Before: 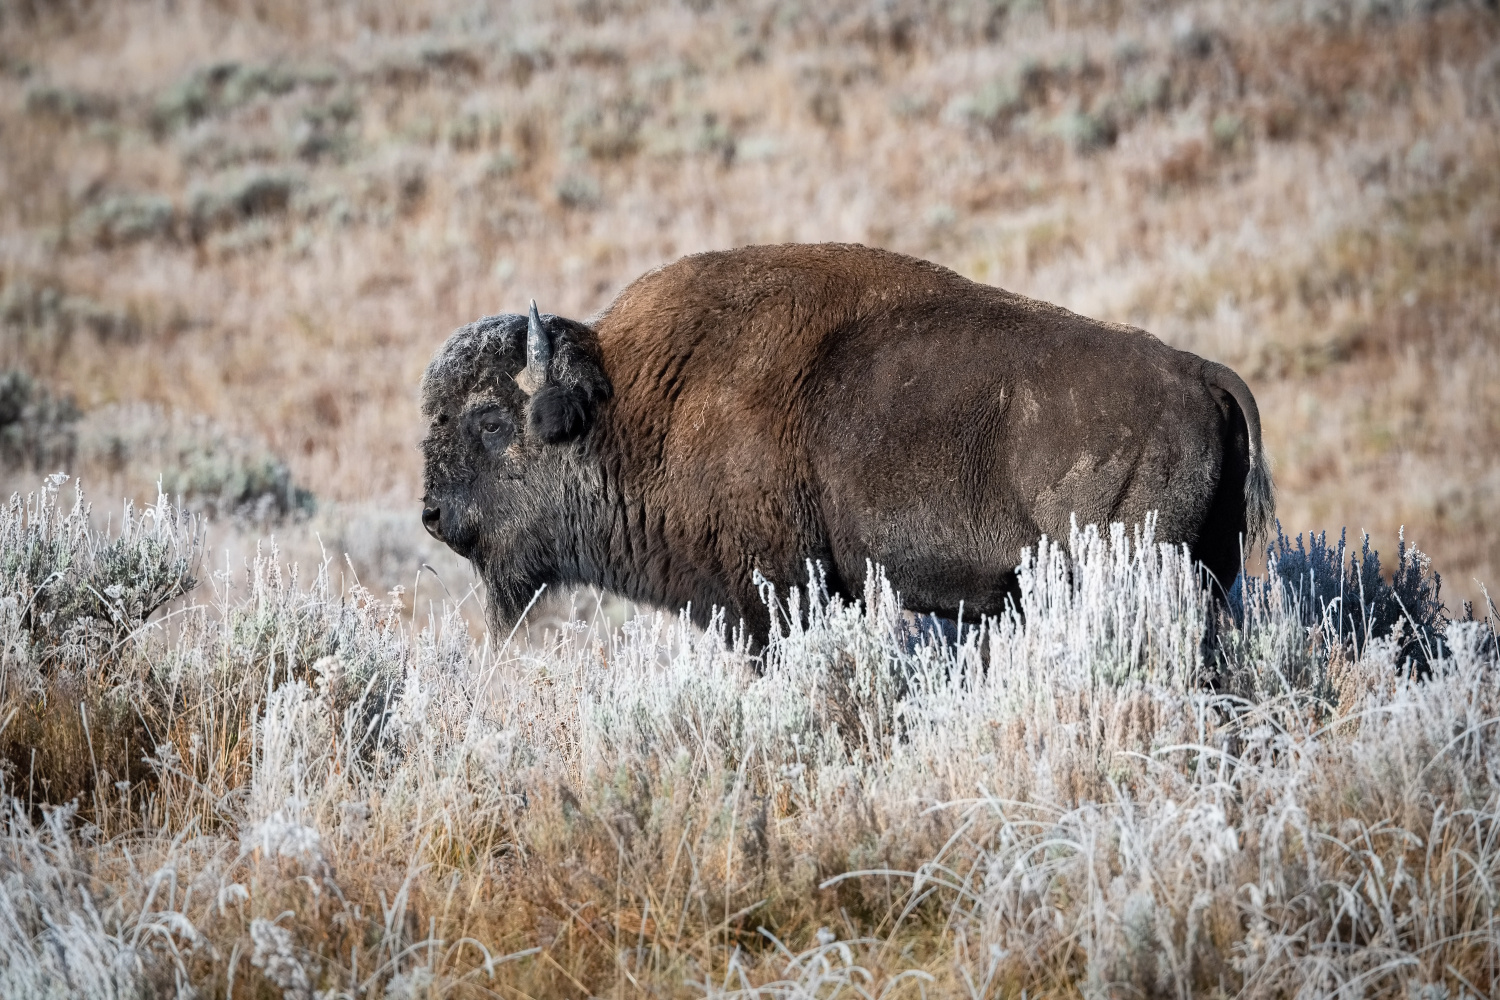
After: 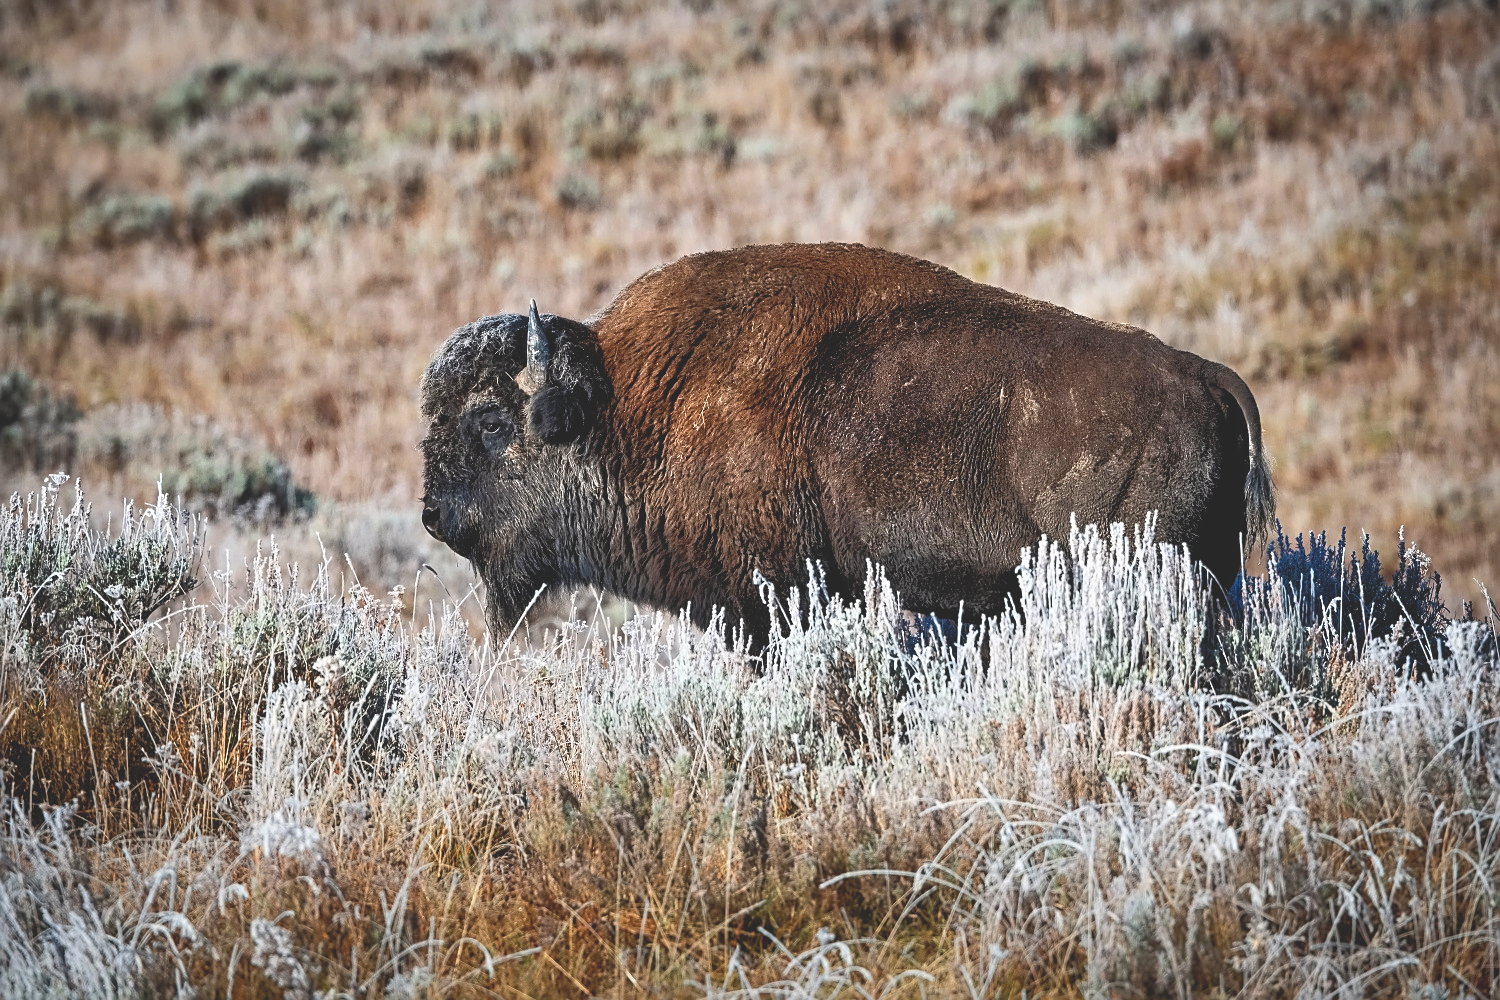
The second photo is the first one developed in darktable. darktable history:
tone equalizer: -7 EV 0.152 EV, -6 EV 0.58 EV, -5 EV 1.17 EV, -4 EV 1.34 EV, -3 EV 1.16 EV, -2 EV 0.6 EV, -1 EV 0.148 EV, smoothing 1
sharpen: amount 0.479
base curve: curves: ch0 [(0, 0.02) (0.083, 0.036) (1, 1)], preserve colors none
vignetting: fall-off start 100.81%, dithering 8-bit output, unbound false
